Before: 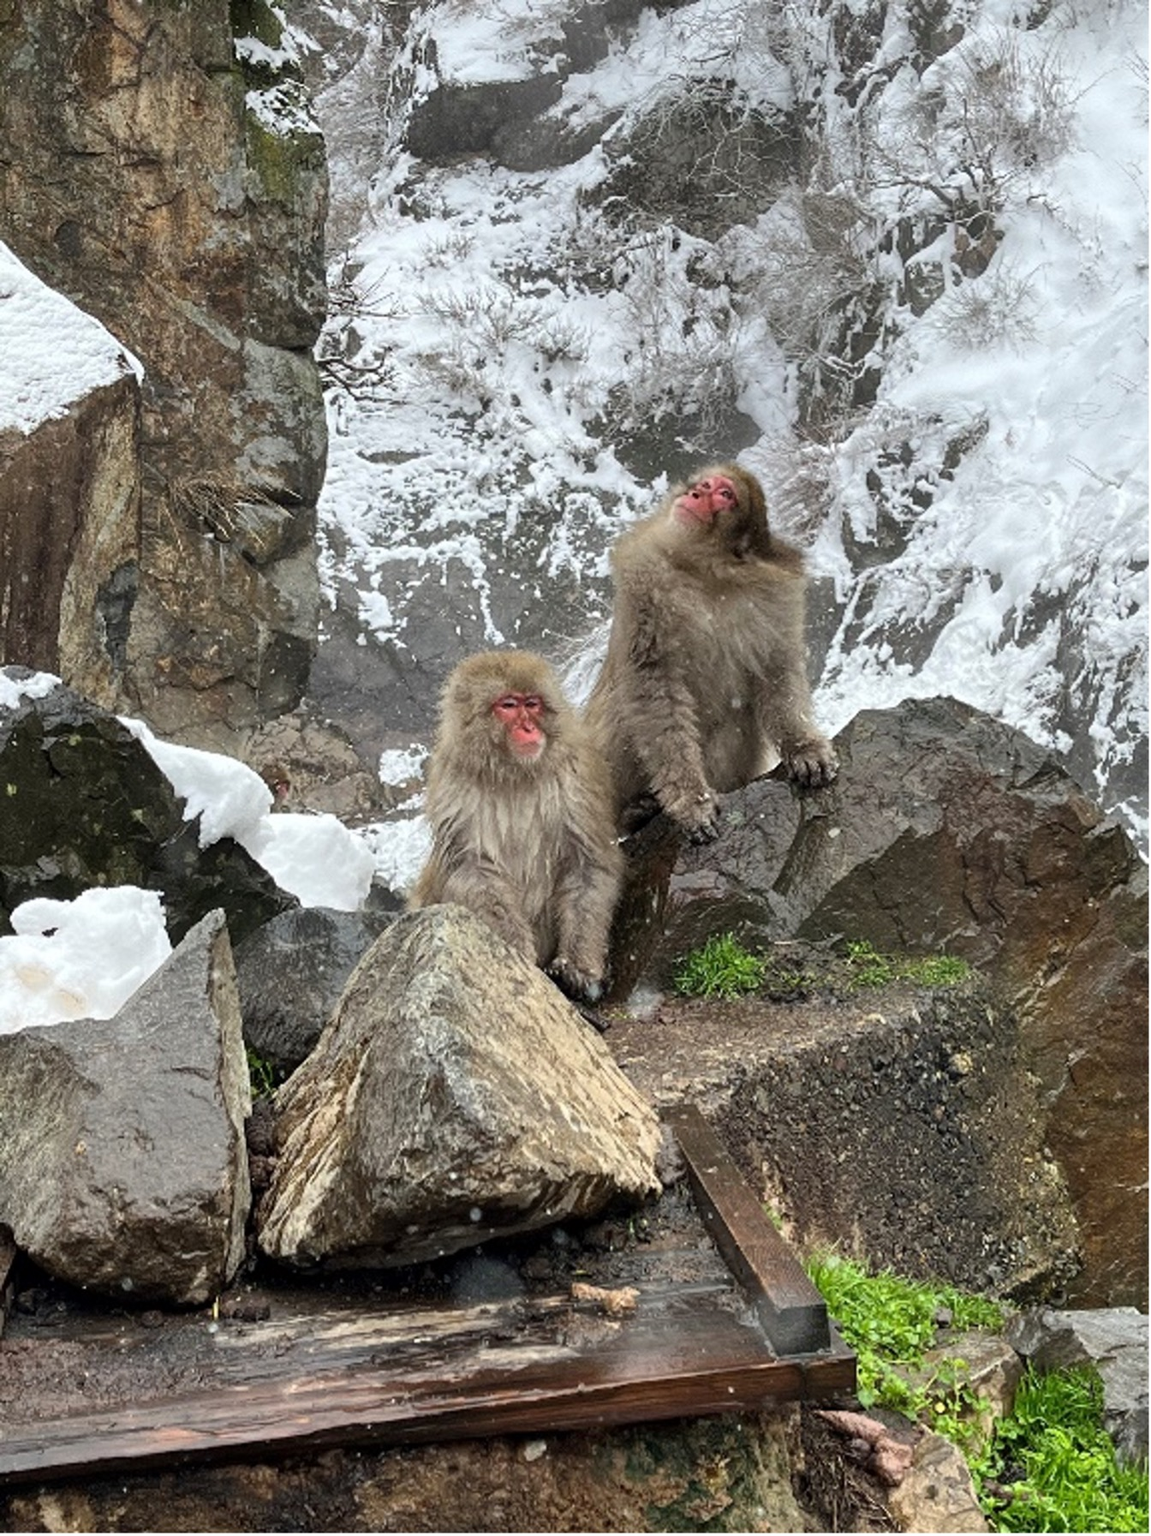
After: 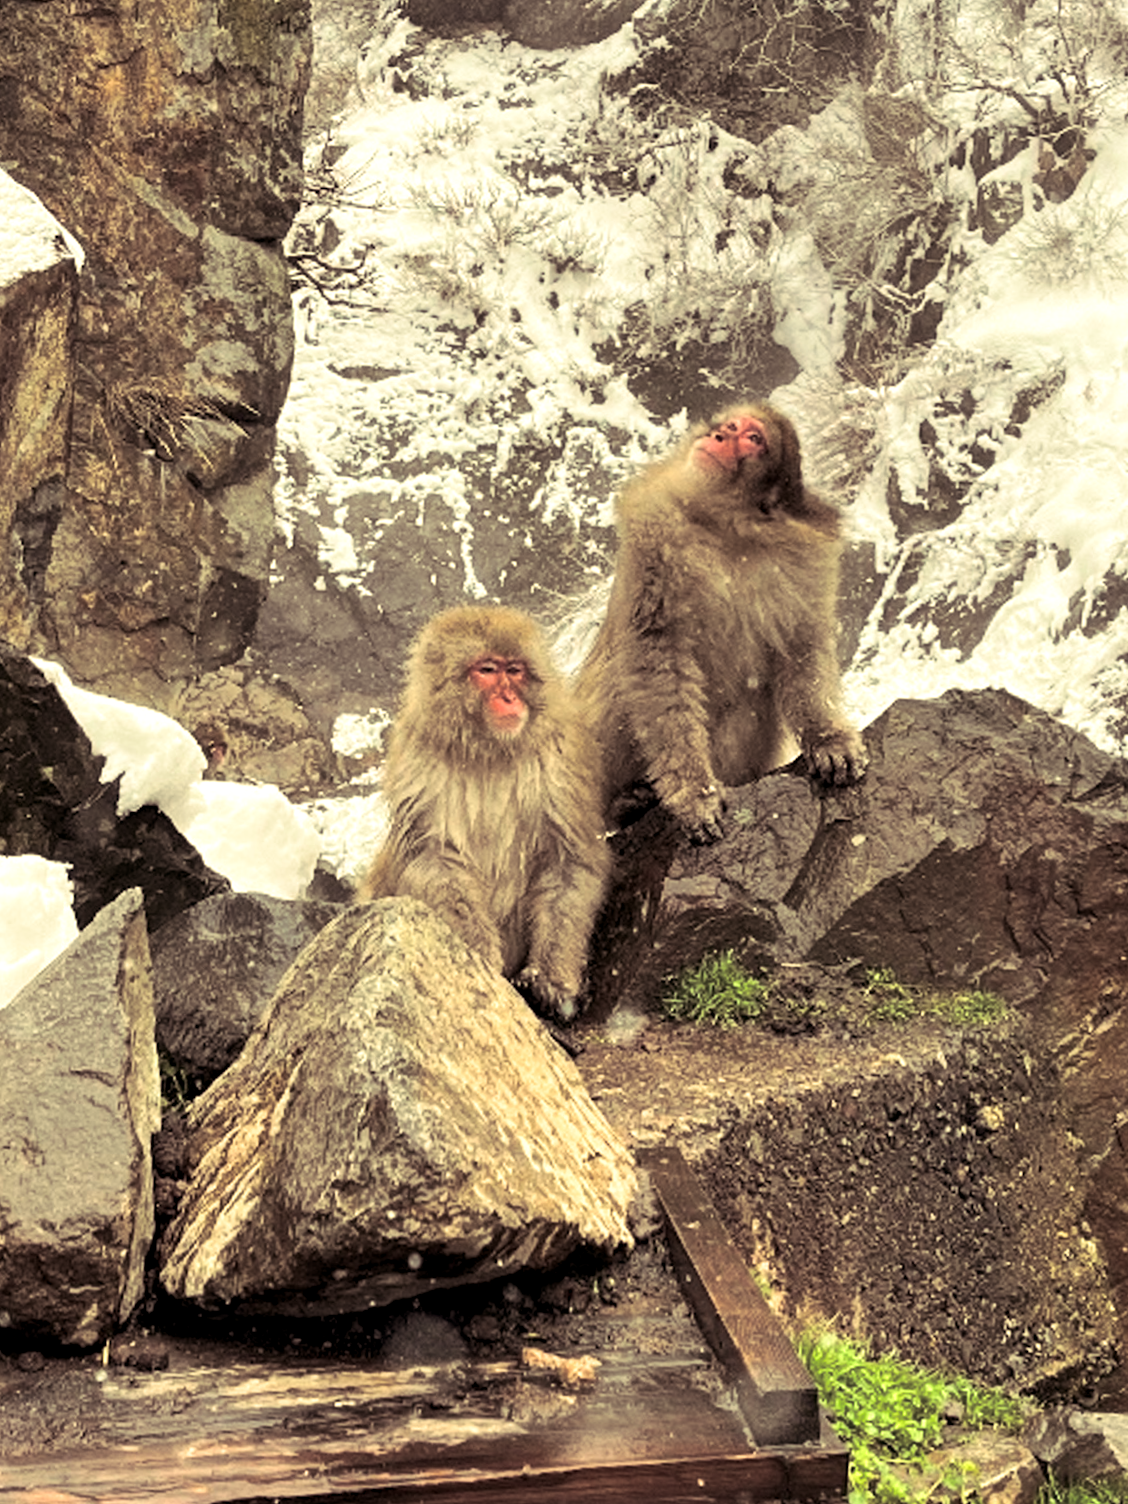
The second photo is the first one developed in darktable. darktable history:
exposure: black level correction 0.003, exposure 0.383 EV, compensate highlight preservation false
crop and rotate: angle -3.27°, left 5.211%, top 5.211%, right 4.607%, bottom 4.607%
split-toning: shadows › saturation 0.24, highlights › hue 54°, highlights › saturation 0.24
white balance: red 1.08, blue 0.791
contrast brightness saturation: contrast 0.1, brightness 0.02, saturation 0.02
